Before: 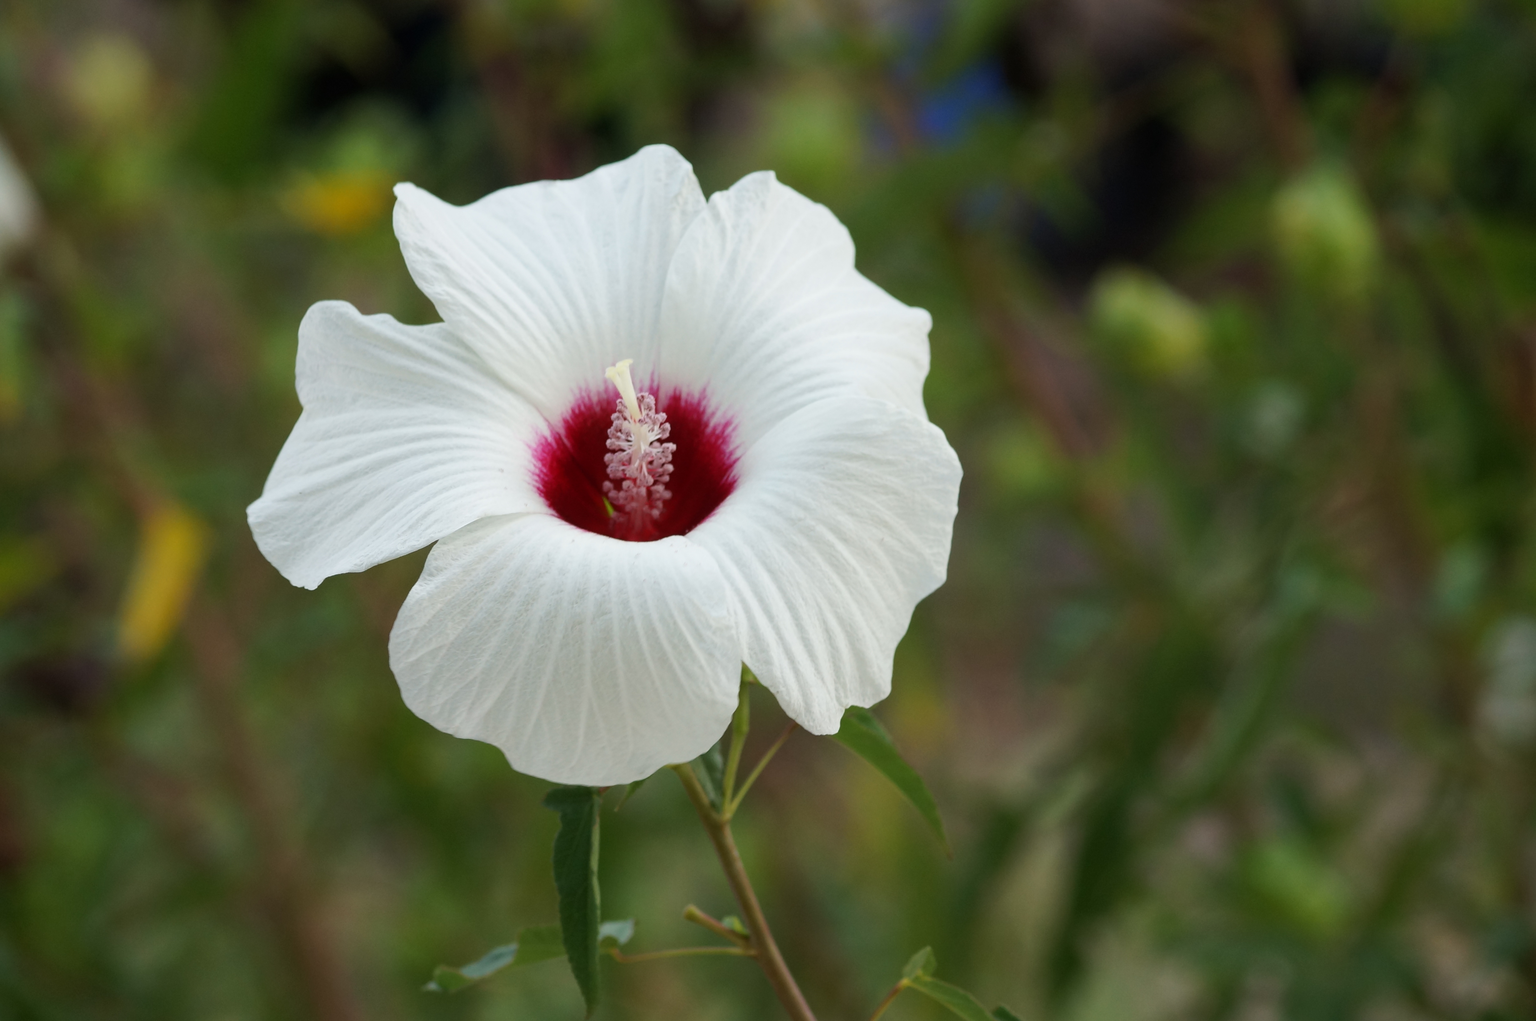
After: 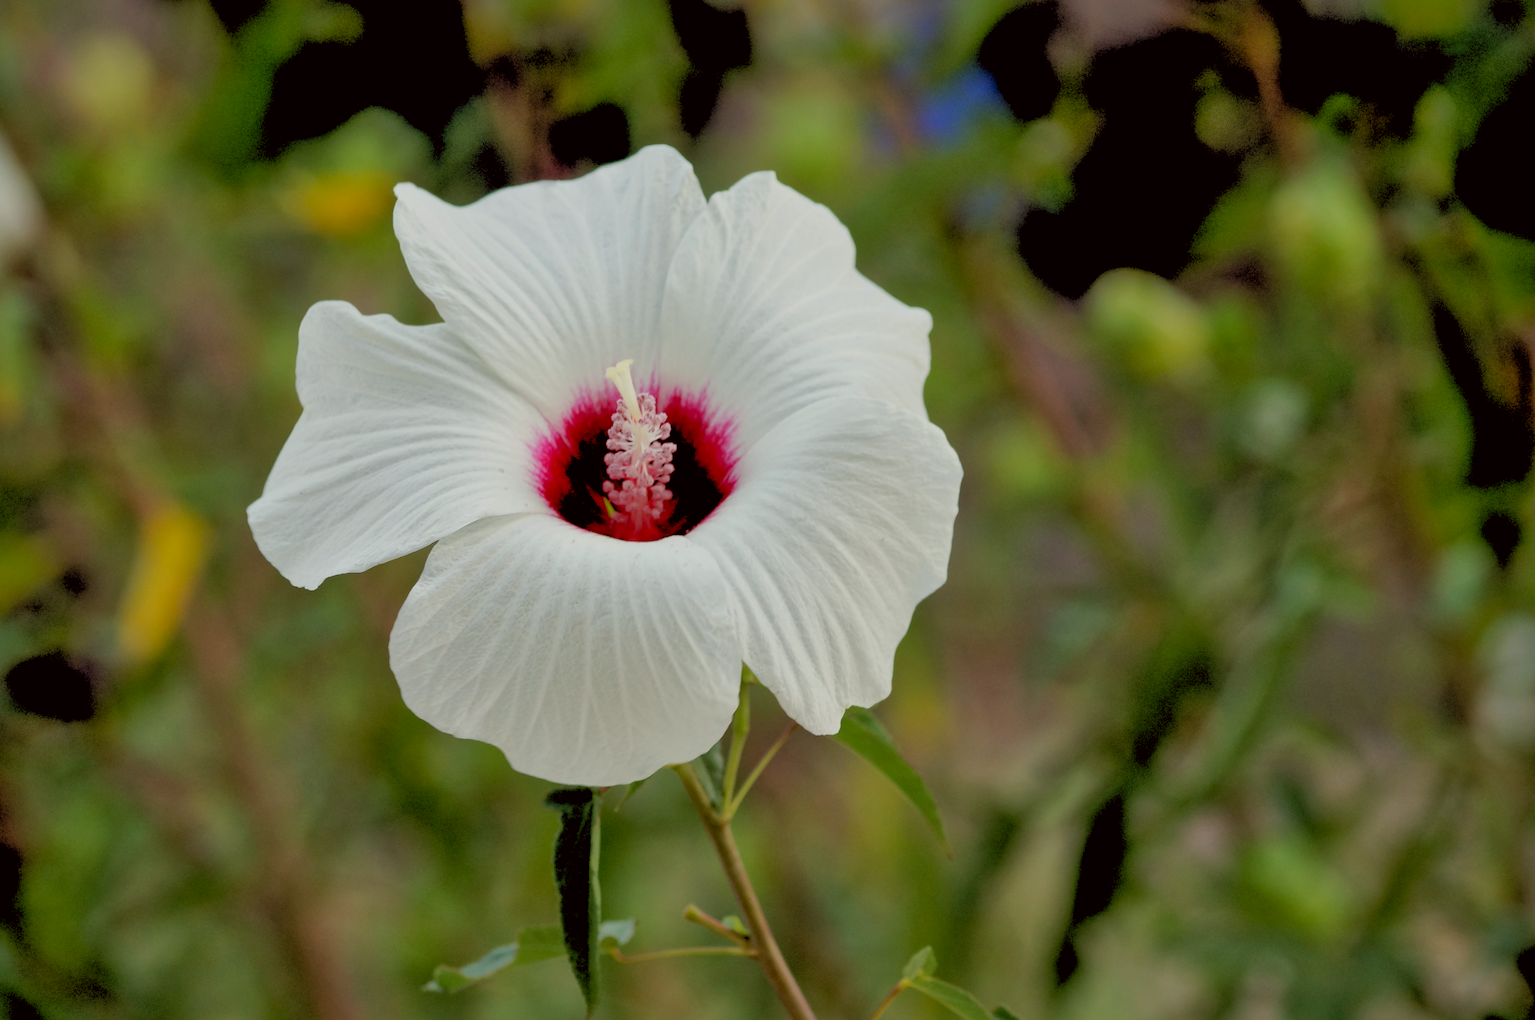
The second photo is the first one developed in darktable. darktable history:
exposure: black level correction 0.007, compensate highlight preservation false
rgb levels: preserve colors sum RGB, levels [[0.038, 0.433, 0.934], [0, 0.5, 1], [0, 0.5, 1]]
color correction: highlights a* -0.95, highlights b* 4.5, shadows a* 3.55
shadows and highlights: on, module defaults
tone equalizer: on, module defaults
